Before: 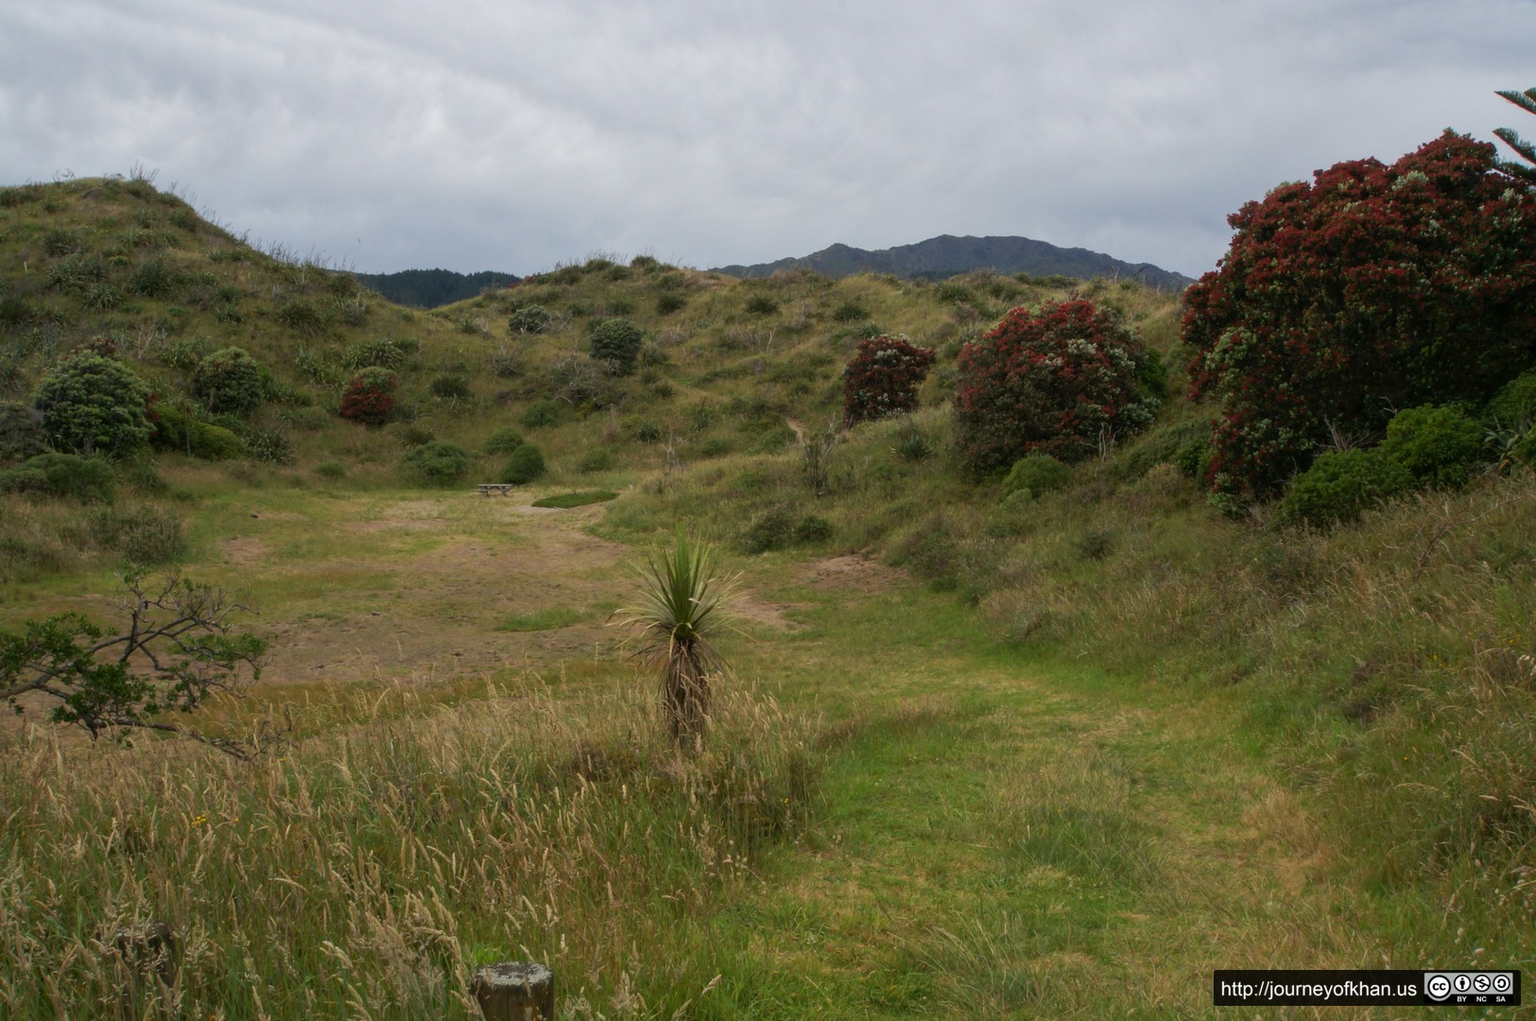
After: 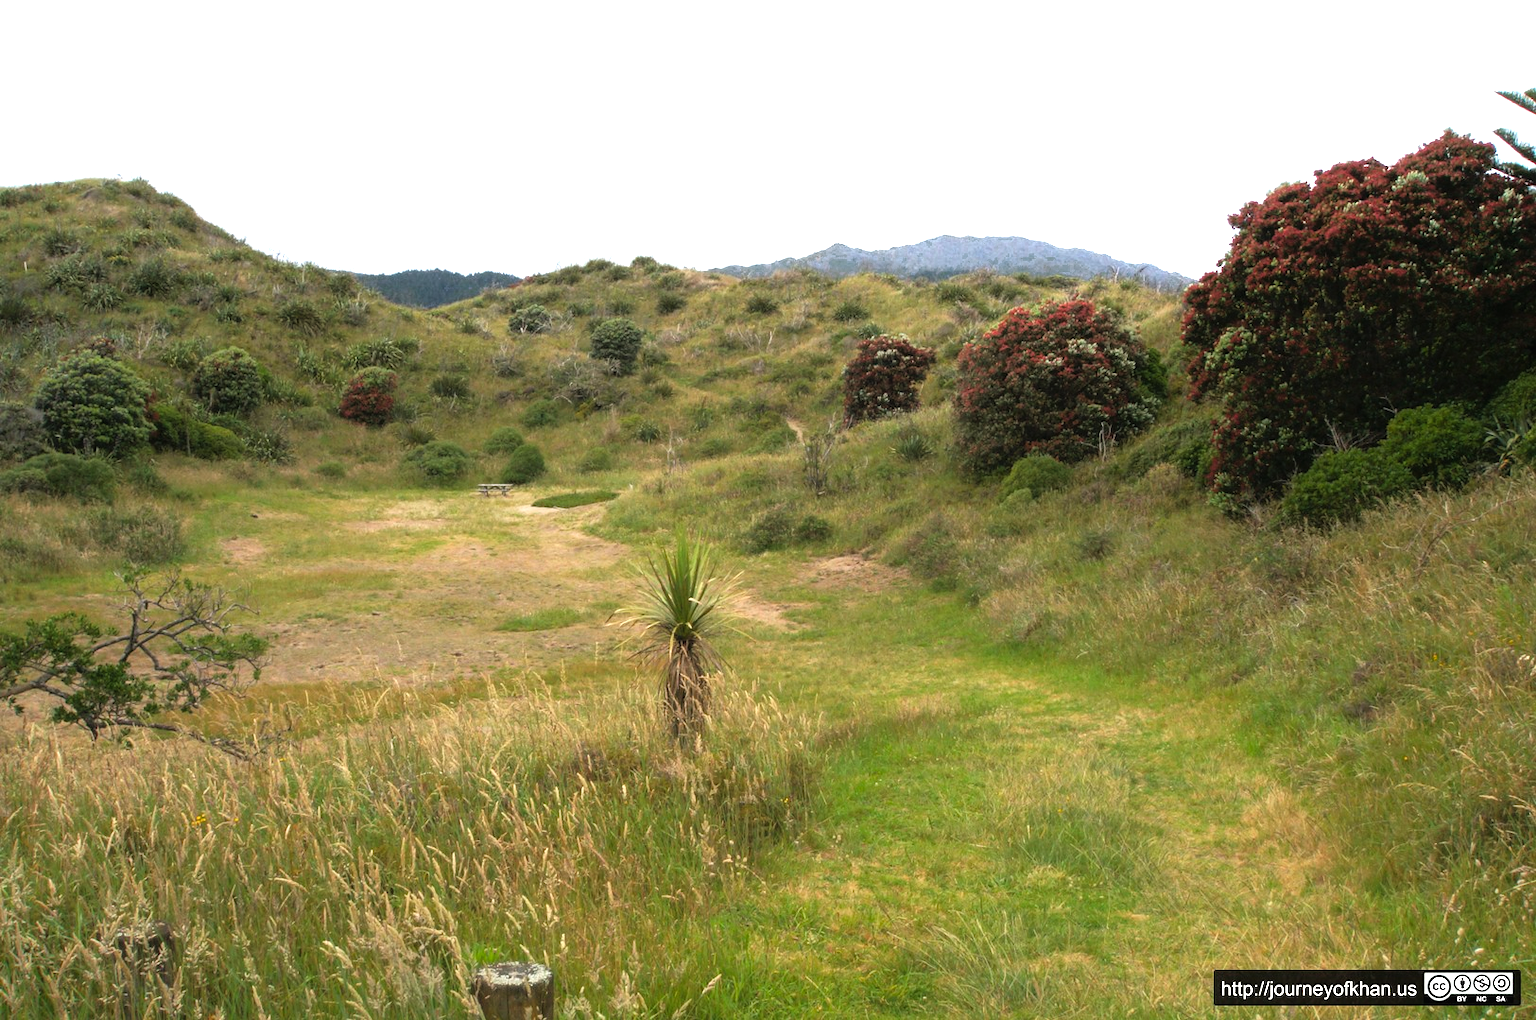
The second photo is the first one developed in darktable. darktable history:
color zones: curves: ch0 [(0.203, 0.433) (0.607, 0.517) (0.697, 0.696) (0.705, 0.897)]
tone equalizer: -8 EV -1.07 EV, -7 EV -1.03 EV, -6 EV -0.878 EV, -5 EV -0.607 EV, -3 EV 0.6 EV, -2 EV 0.852 EV, -1 EV 1.01 EV, +0 EV 1.06 EV
exposure: black level correction -0.002, exposure 0.711 EV, compensate exposure bias true, compensate highlight preservation false
